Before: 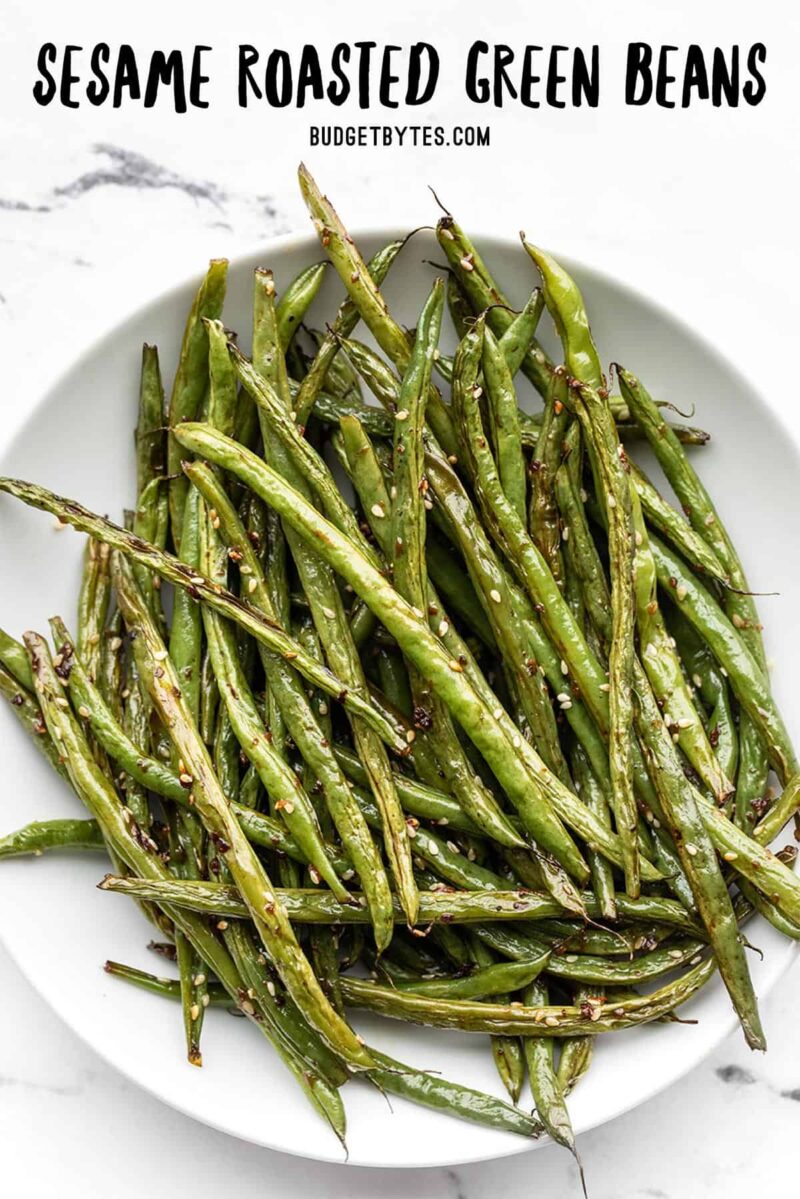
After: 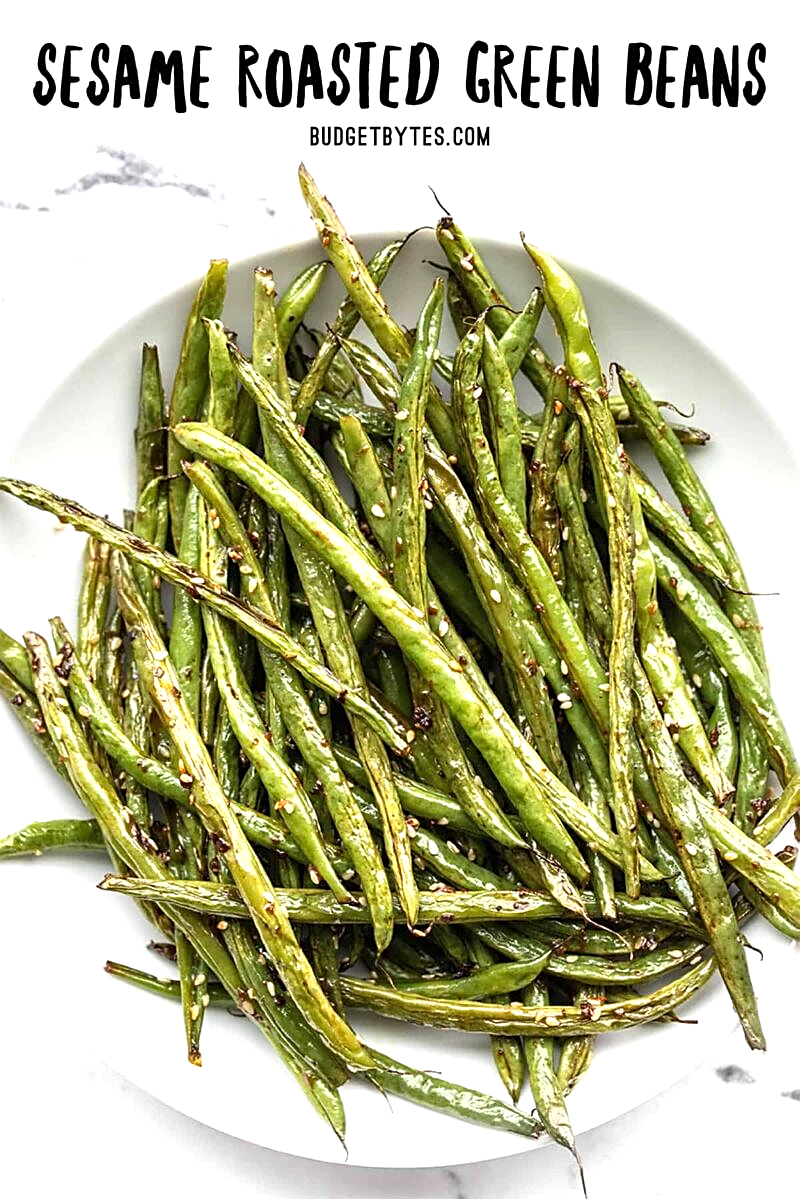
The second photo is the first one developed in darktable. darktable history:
exposure: exposure 0.608 EV, compensate exposure bias true, compensate highlight preservation false
sharpen: on, module defaults
